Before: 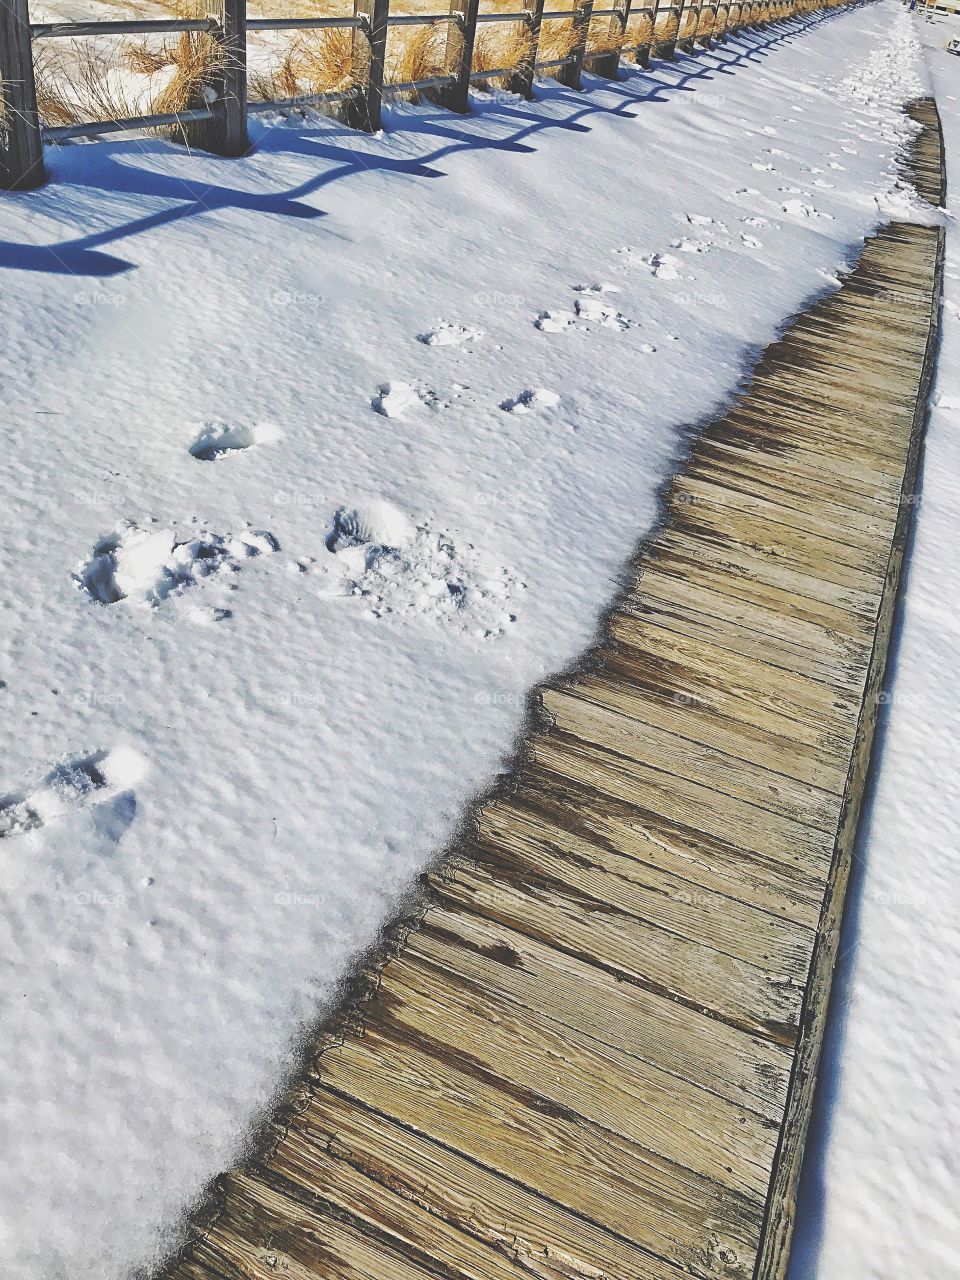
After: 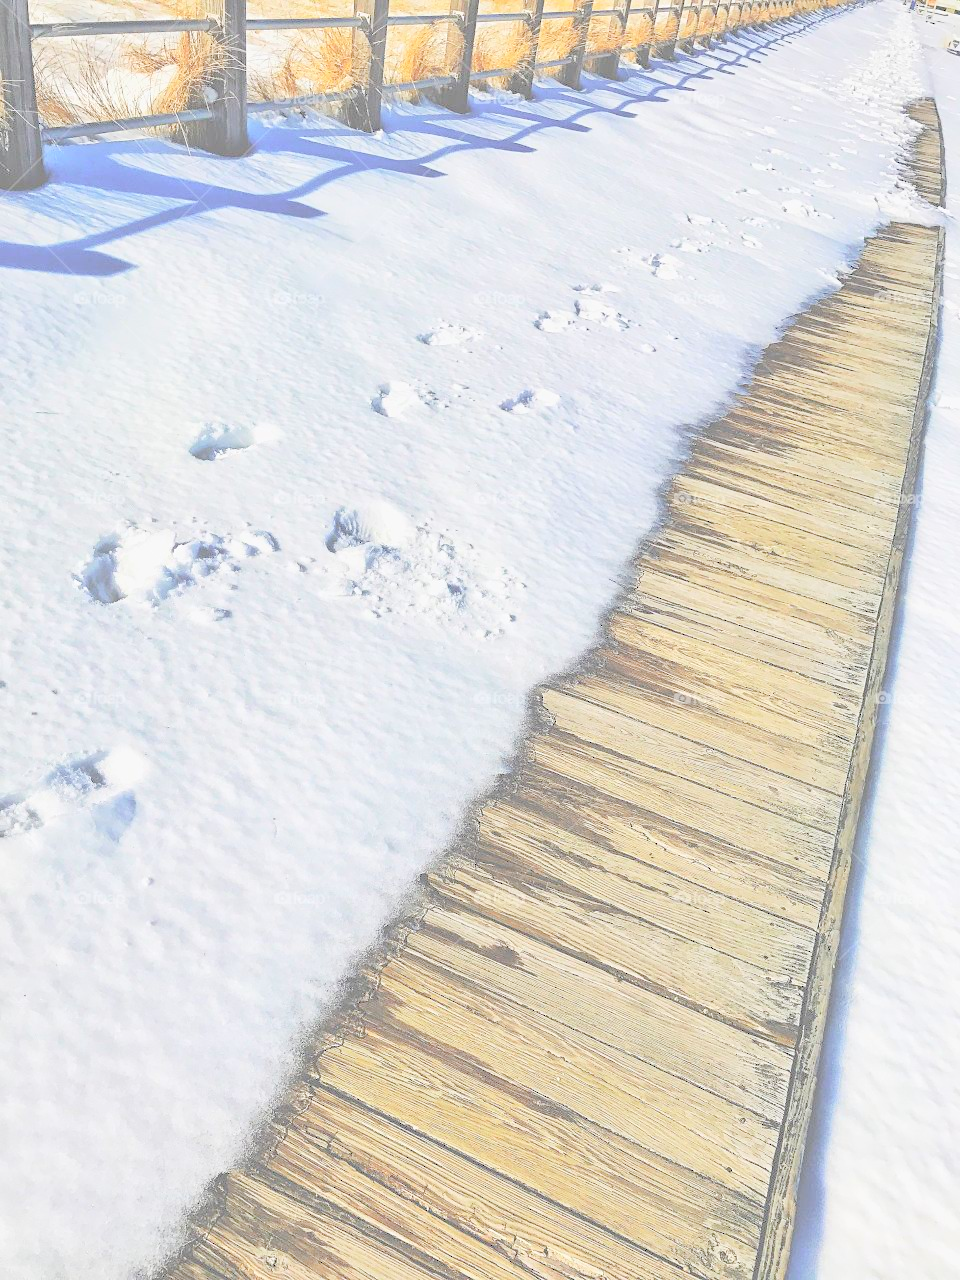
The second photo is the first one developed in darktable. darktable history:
exposure: black level correction 0.011, compensate exposure bias true, compensate highlight preservation false
contrast brightness saturation: brightness 0.996
